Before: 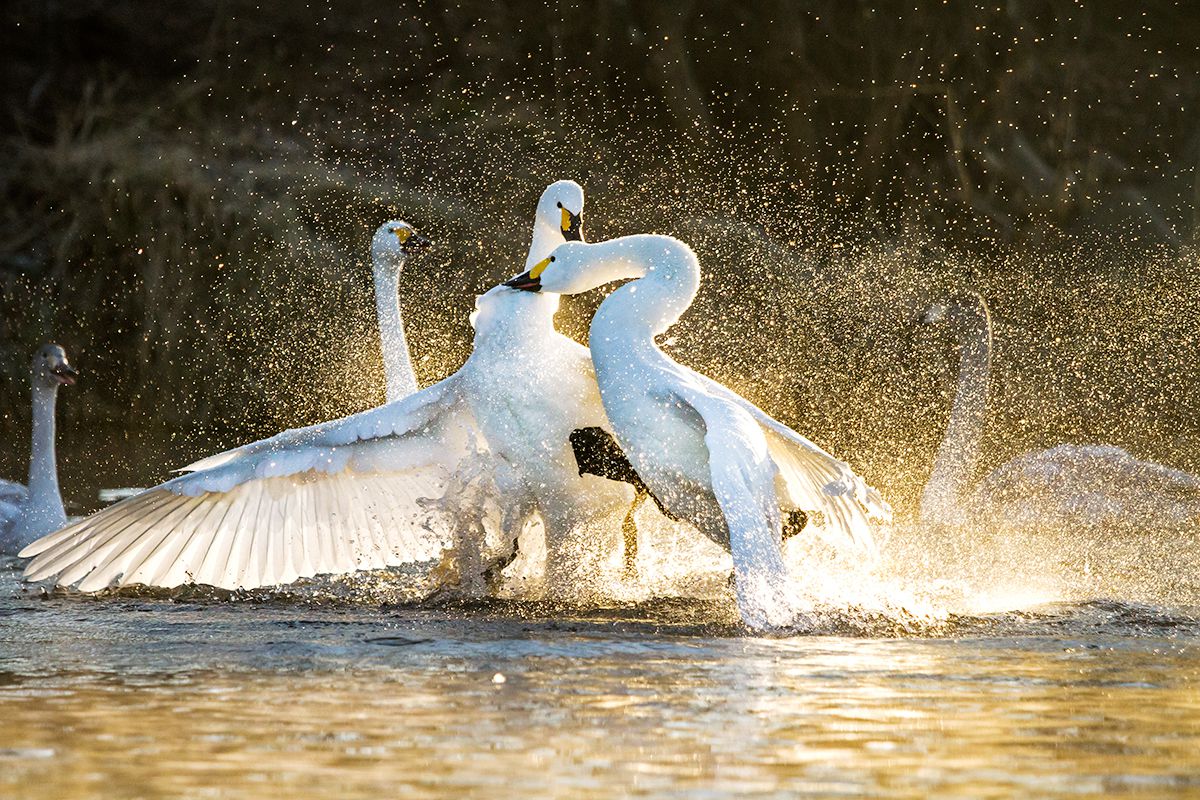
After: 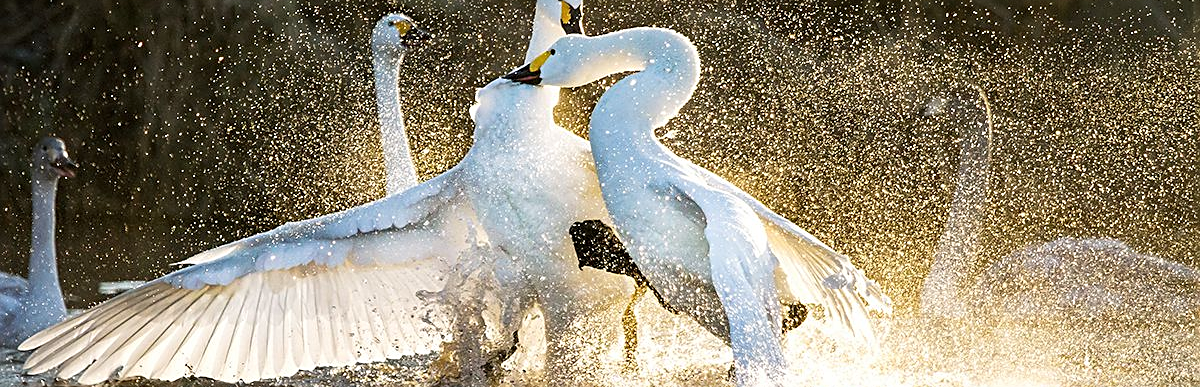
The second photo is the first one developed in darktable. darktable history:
sharpen: on, module defaults
crop and rotate: top 25.902%, bottom 25.716%
